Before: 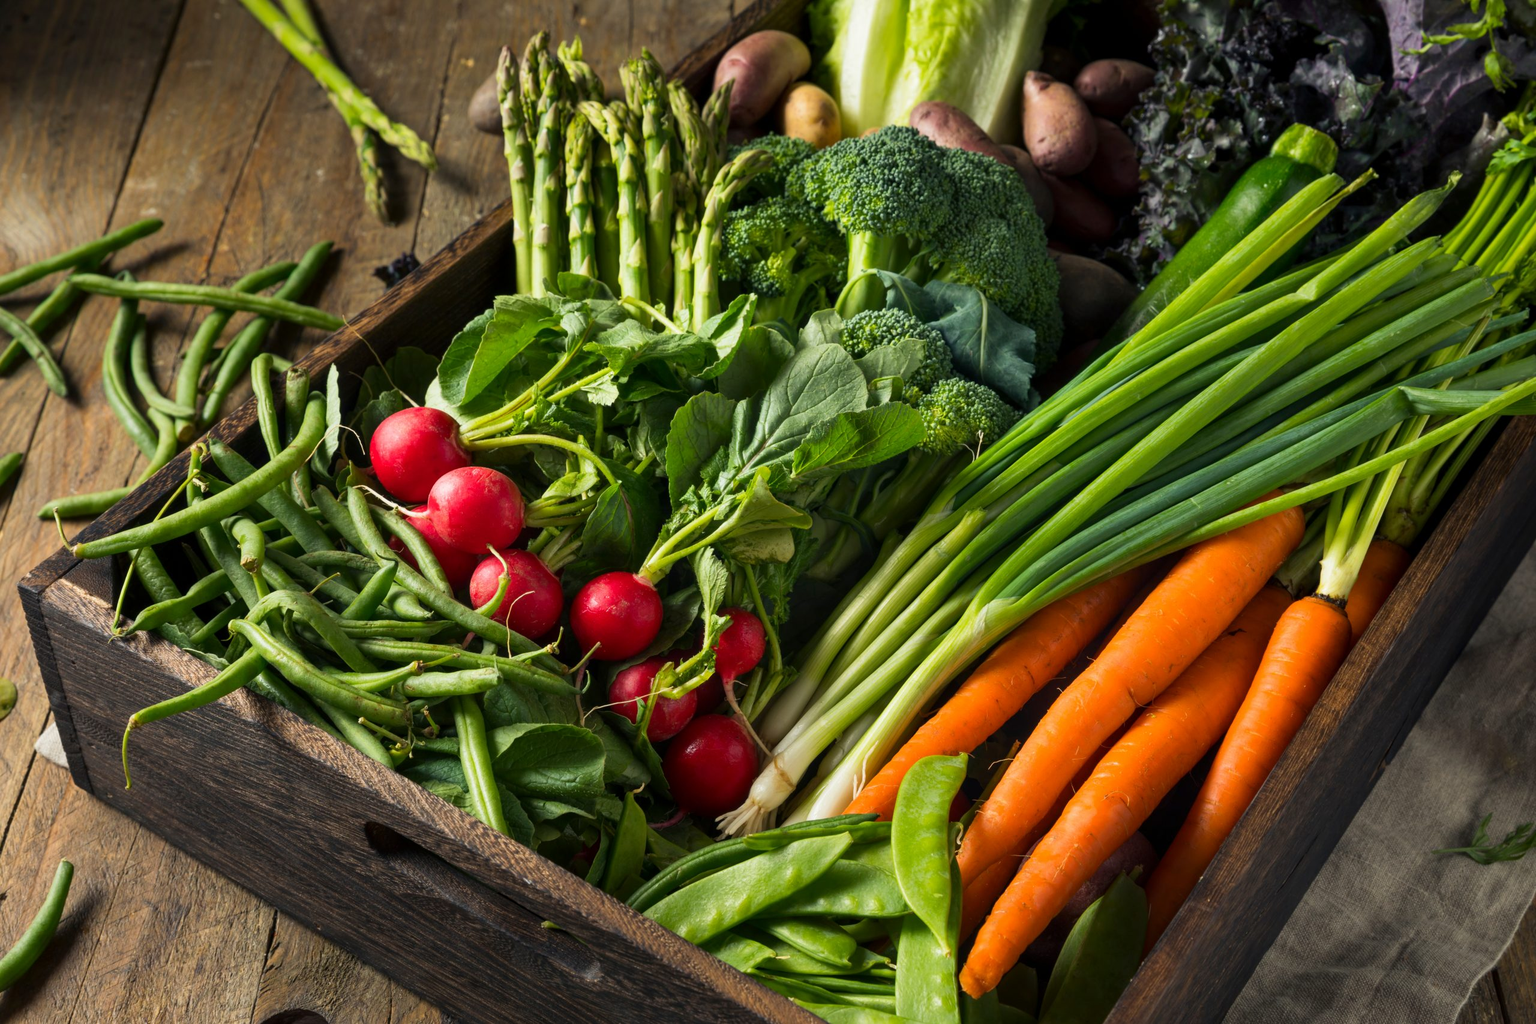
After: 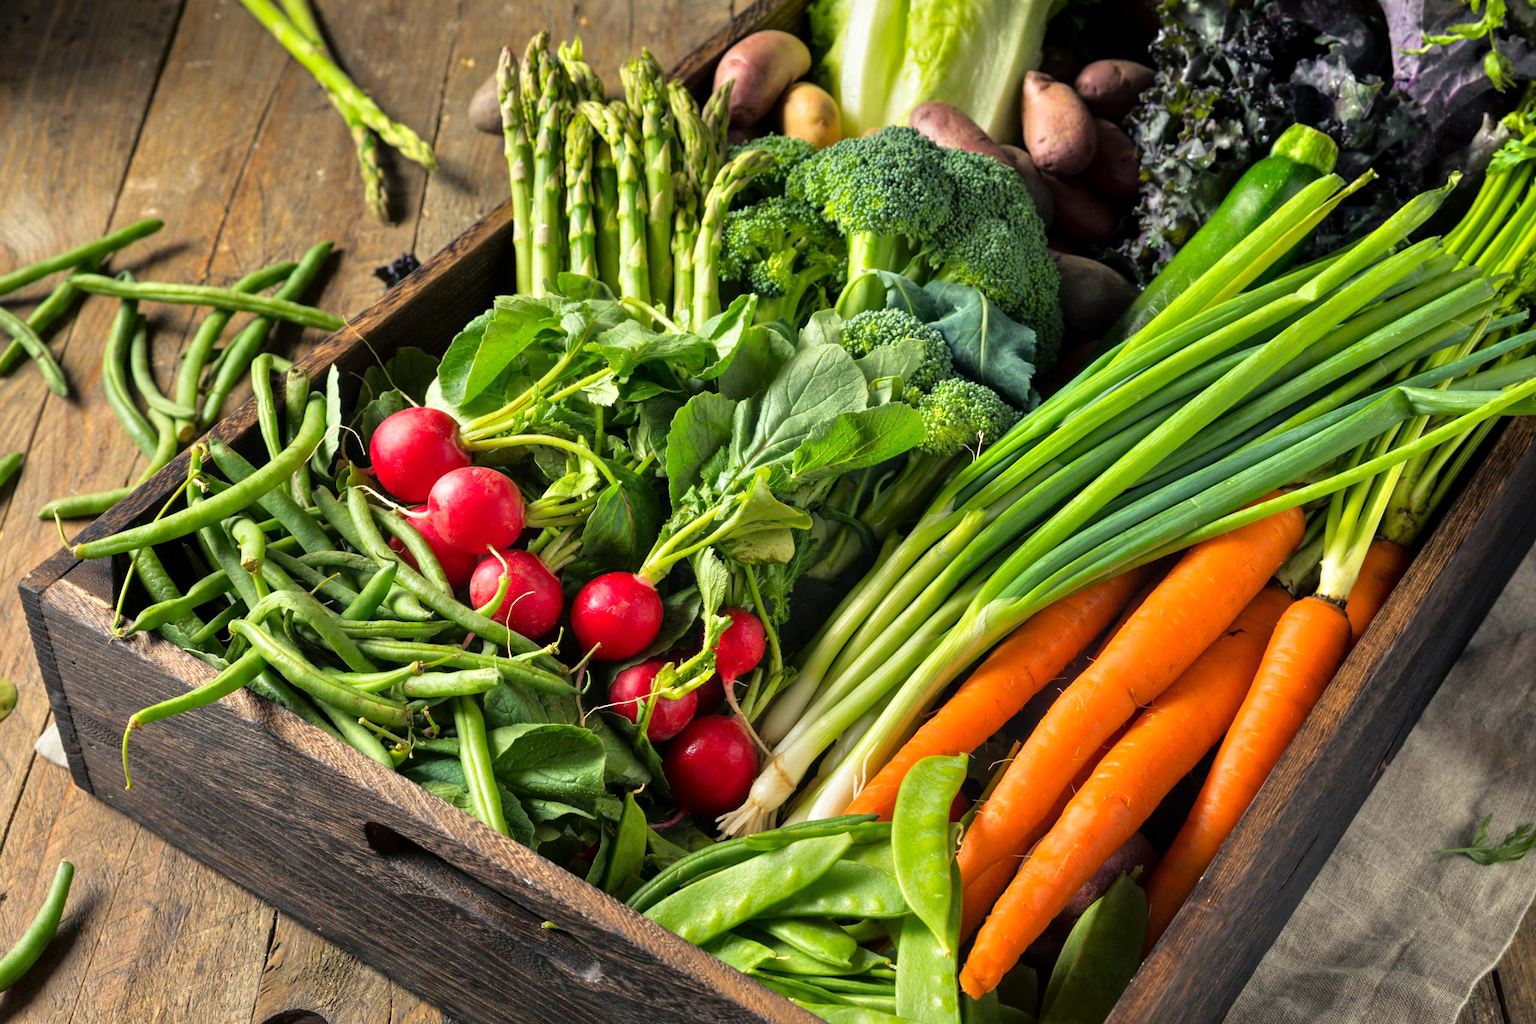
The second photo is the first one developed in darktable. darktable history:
tone equalizer: -7 EV 0.164 EV, -6 EV 0.593 EV, -5 EV 1.14 EV, -4 EV 1.32 EV, -3 EV 1.16 EV, -2 EV 0.6 EV, -1 EV 0.159 EV, mask exposure compensation -0.496 EV
